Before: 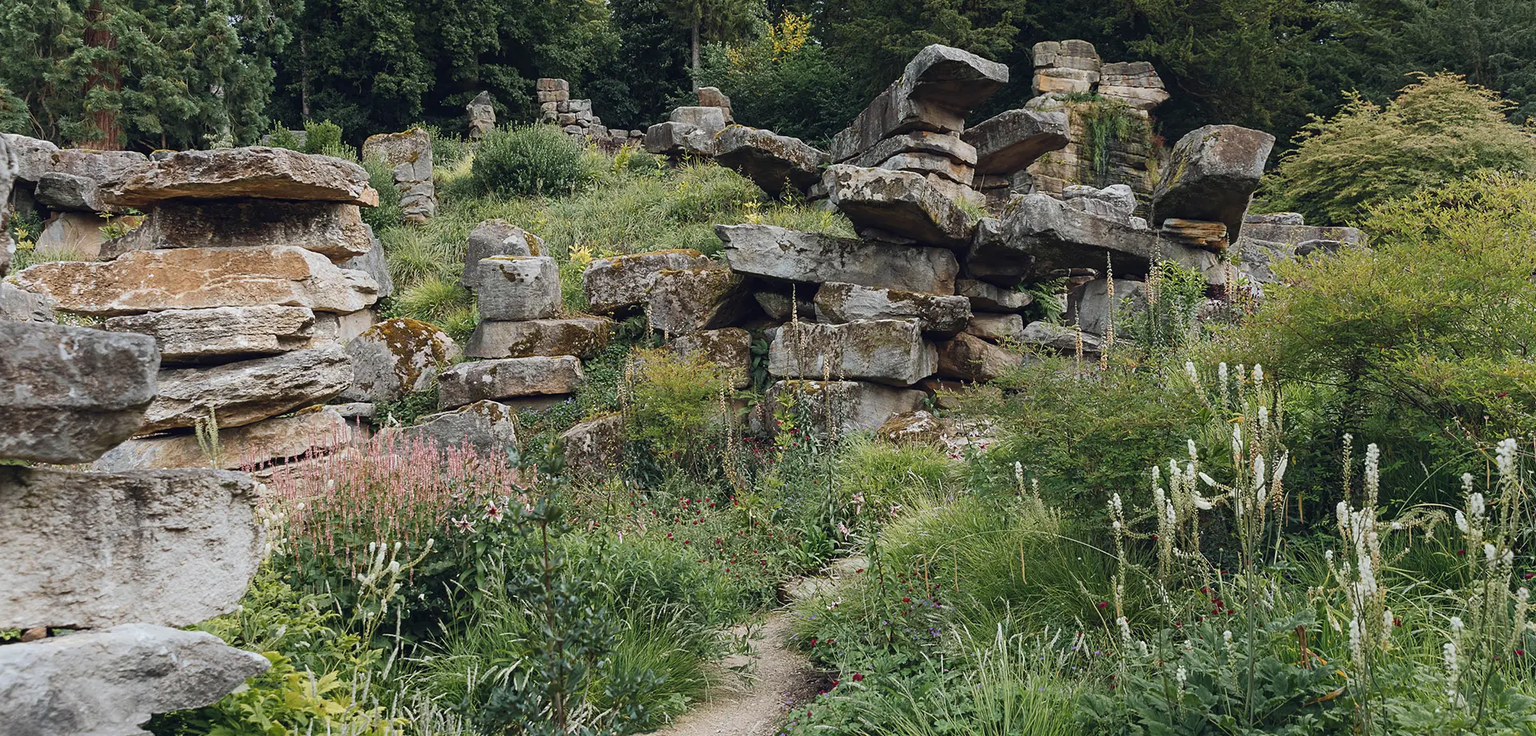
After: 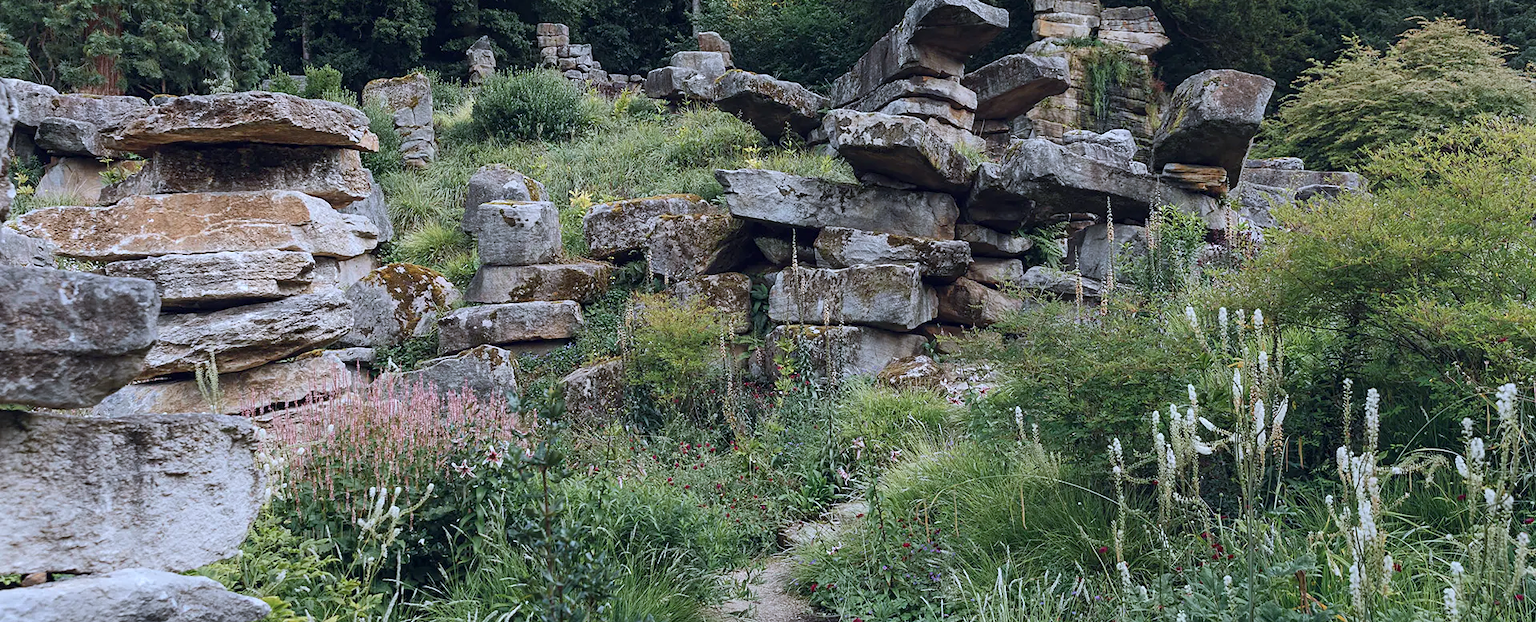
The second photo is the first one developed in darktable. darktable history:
tone equalizer: edges refinement/feathering 500, mask exposure compensation -1.57 EV, preserve details no
color calibration: illuminant custom, x 0.372, y 0.383, temperature 4279.23 K
crop: top 7.584%, bottom 7.802%
local contrast: highlights 104%, shadows 100%, detail 119%, midtone range 0.2
